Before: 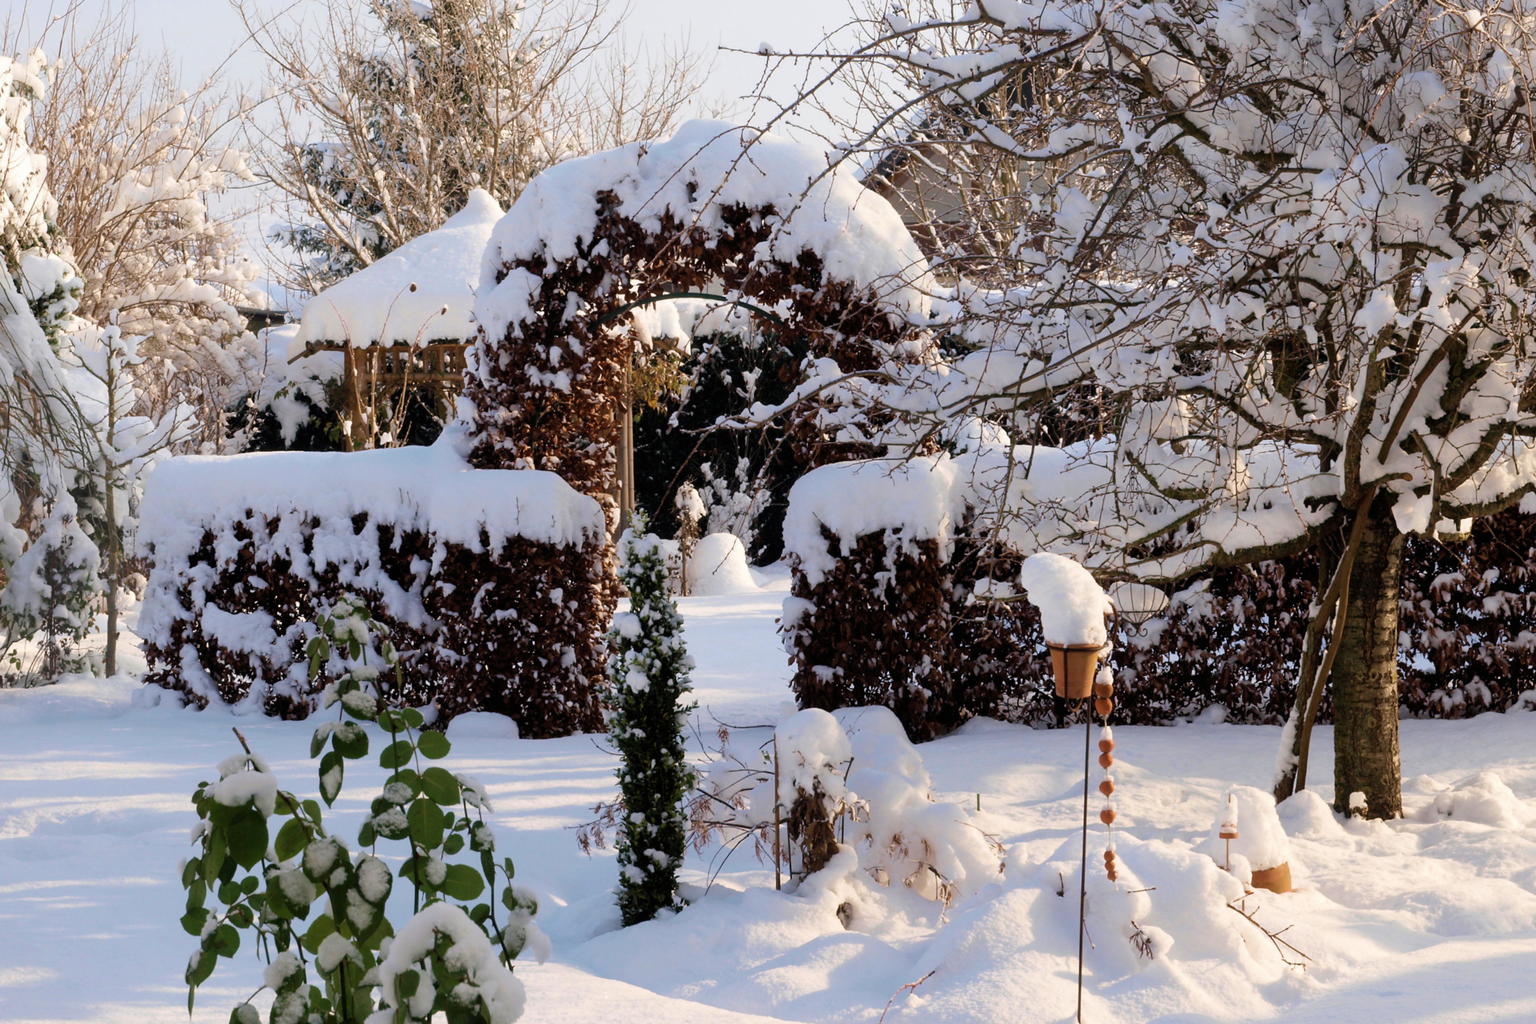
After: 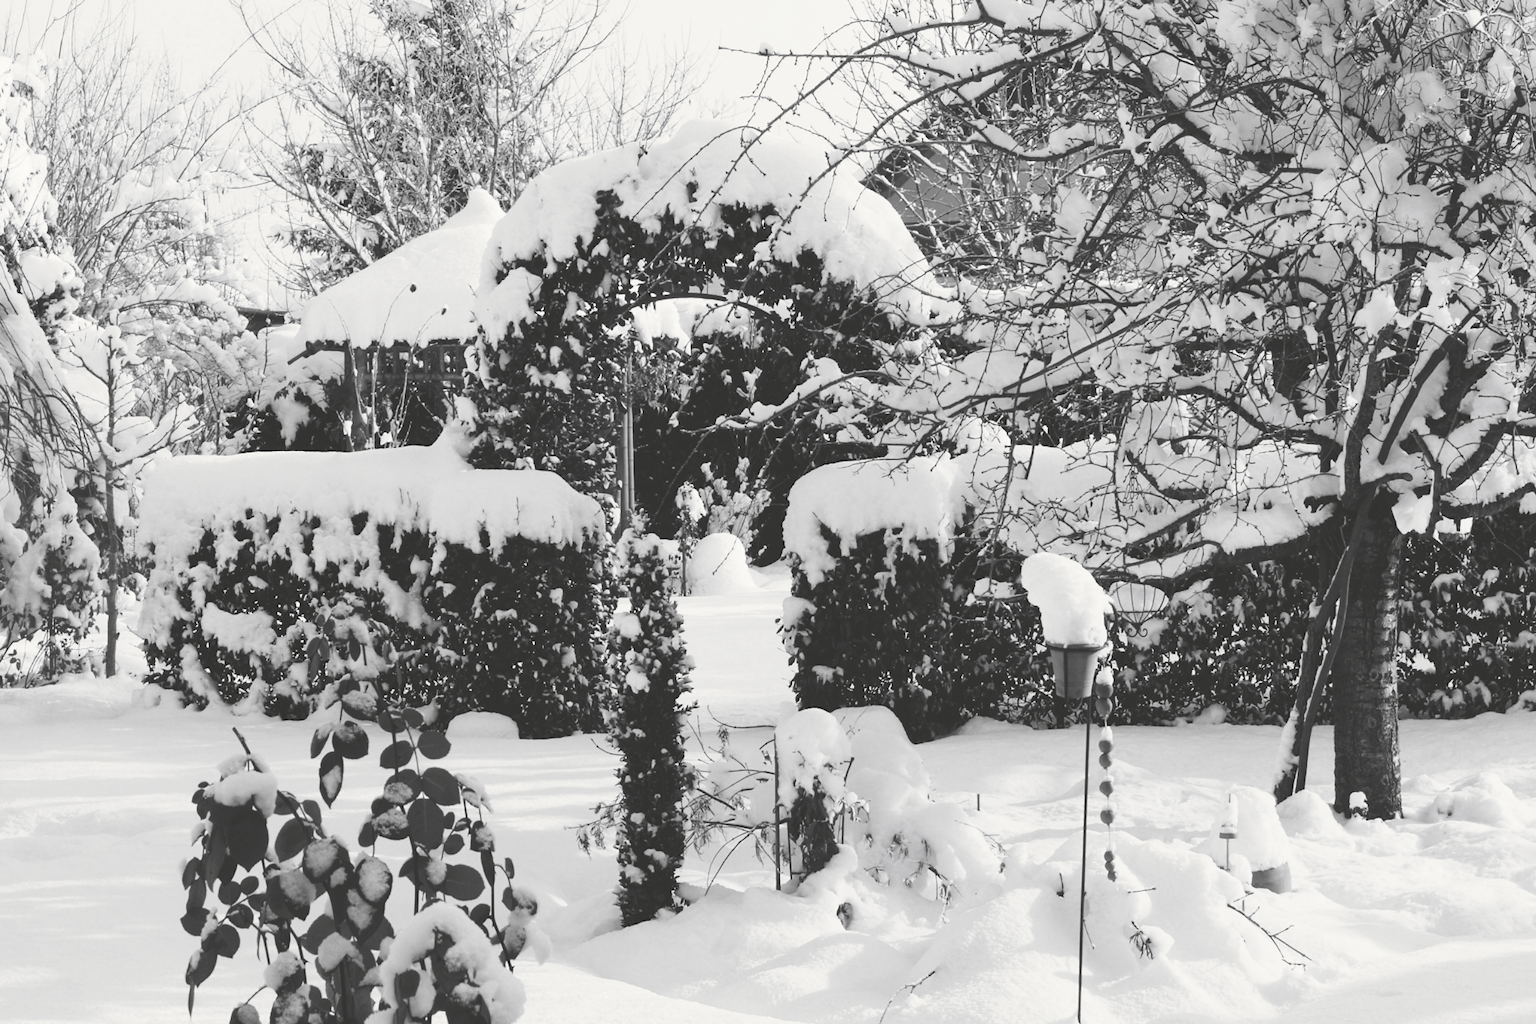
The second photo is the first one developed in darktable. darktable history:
tone curve: curves: ch0 [(0, 0) (0.003, 0.203) (0.011, 0.203) (0.025, 0.21) (0.044, 0.22) (0.069, 0.231) (0.1, 0.243) (0.136, 0.255) (0.177, 0.277) (0.224, 0.305) (0.277, 0.346) (0.335, 0.412) (0.399, 0.492) (0.468, 0.571) (0.543, 0.658) (0.623, 0.75) (0.709, 0.837) (0.801, 0.905) (0.898, 0.955) (1, 1)], preserve colors none
color look up table: target L [94.45, 100.65, 100, 86.7, 75.88, 74.05, 61.19, 57.48, 44.82, 37.82, 31.03, 3.967, 200.91, 84.56, 80.97, 75.52, 65.99, 58.38, 60.17, 64.36, 55.02, 56.32, 37.41, 33.46, 21.71, 100, 85.98, 76.61, 78.07, 76.61, 81.69, 58.64, 59.79, 82.05, 67, 47.64, 75.15, 36.85, 44, 26.21, 26.65, 94.45, 85.98, 84.56, 63.22, 71.1, 68.12, 38.24, 43.19], target a [-0.291, 0.001, -0.652, -0.003, -0.001, 0, 0.001, 0 ×4, -0.091, 0, -0.001, -0.001, 0, 0.001, 0.001, 0, 0, 0.001, 0, 0, 0, -0.001, -0.652, -0.102, -0.002 ×4, 0 ×5, -0.002, 0.001, 0, -0.001, 0, -0.291, -0.102, -0.001, 0 ×5], target b [3.645, -0.003, 8.393, 0.025, 0.004, 0.003, -0.004, 0.003, 0.002, 0.002, 0.002, 1.121, -0.001, 0.003, 0.003, 0.003, -0.004, -0.003, 0.003, 0.003, -0.003, 0.003, -0.002, -0.002, 0.012, 8.393, 1.255, 0.025 ×4, -0.003, 0.003, 0.002, 0.003, 0.003, 0.025, -0.002, -0.003, 0.012, 0.002, 3.645, 1.255, 0.003, -0.003, 0.003, 0.003, 0.002, 0.002], num patches 49
